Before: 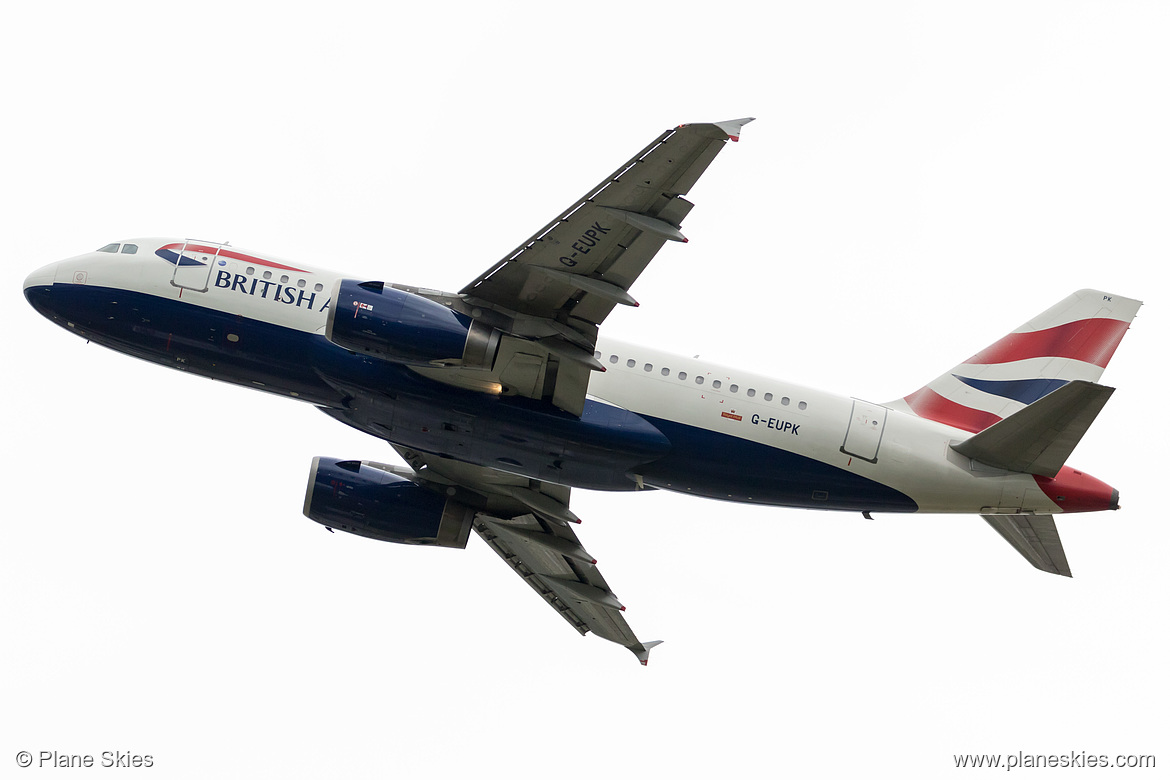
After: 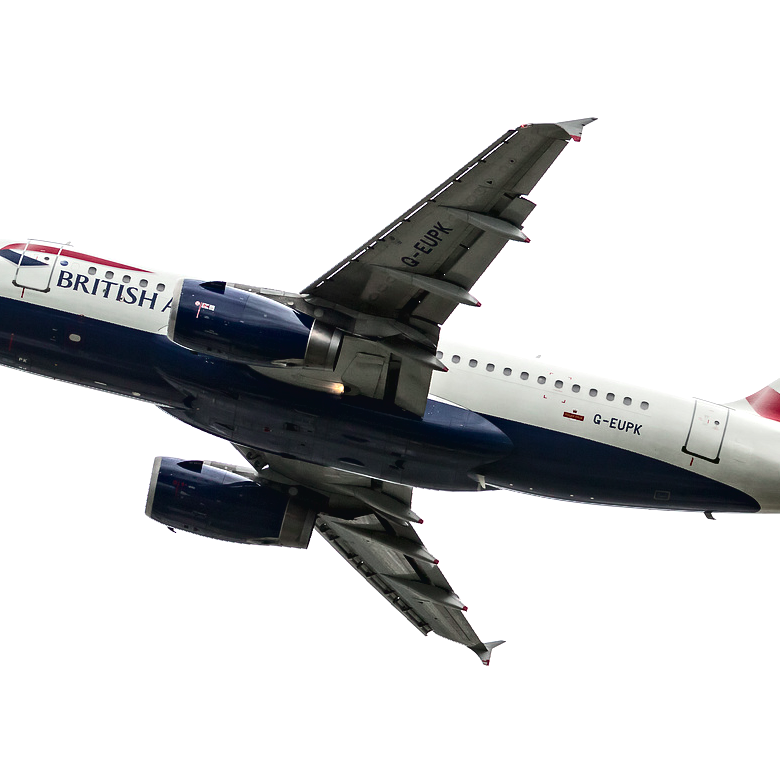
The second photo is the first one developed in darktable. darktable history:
crop and rotate: left 13.537%, right 19.796%
tone equalizer: -8 EV -0.417 EV, -7 EV -0.389 EV, -6 EV -0.333 EV, -5 EV -0.222 EV, -3 EV 0.222 EV, -2 EV 0.333 EV, -1 EV 0.389 EV, +0 EV 0.417 EV, edges refinement/feathering 500, mask exposure compensation -1.57 EV, preserve details no
shadows and highlights: shadows 25, highlights -25
contrast equalizer: y [[0.511, 0.558, 0.631, 0.632, 0.559, 0.512], [0.5 ×6], [0.507, 0.559, 0.627, 0.644, 0.647, 0.647], [0 ×6], [0 ×6]]
tone curve: curves: ch0 [(0, 0.023) (0.217, 0.19) (0.754, 0.801) (1, 0.977)]; ch1 [(0, 0) (0.392, 0.398) (0.5, 0.5) (0.521, 0.528) (0.56, 0.577) (1, 1)]; ch2 [(0, 0) (0.5, 0.5) (0.579, 0.561) (0.65, 0.657) (1, 1)], color space Lab, independent channels, preserve colors none
